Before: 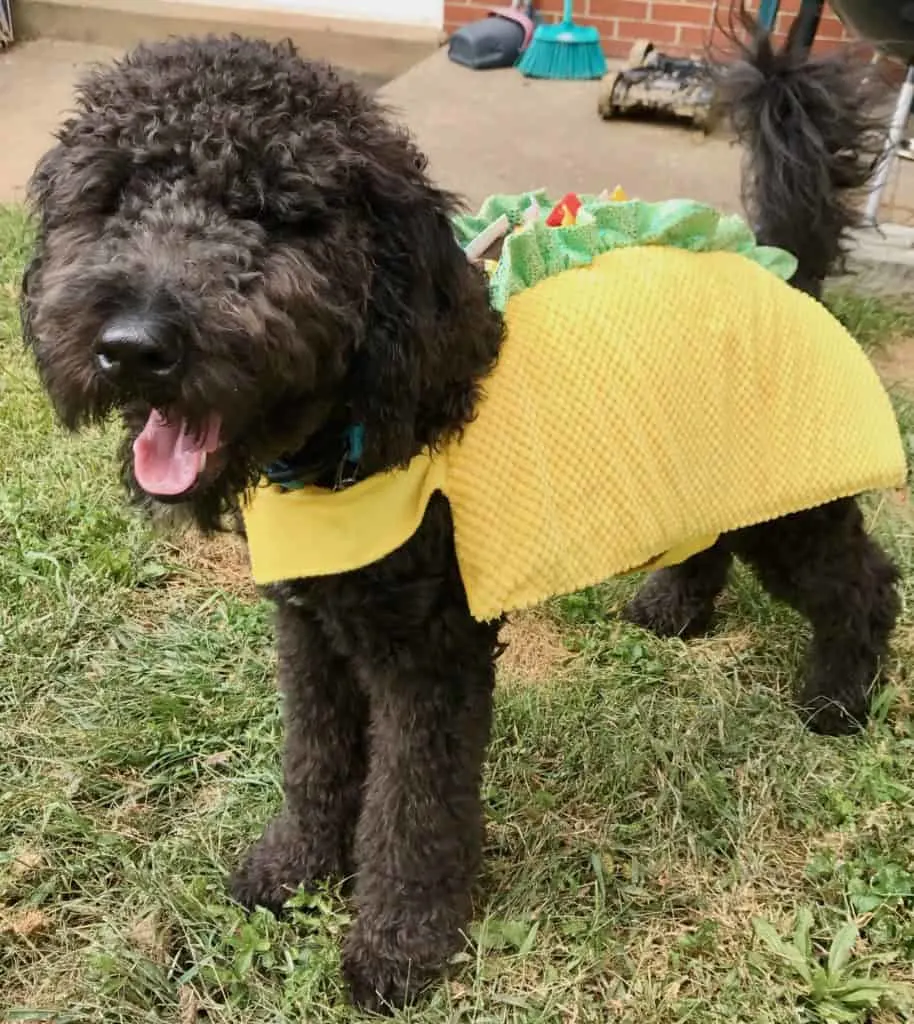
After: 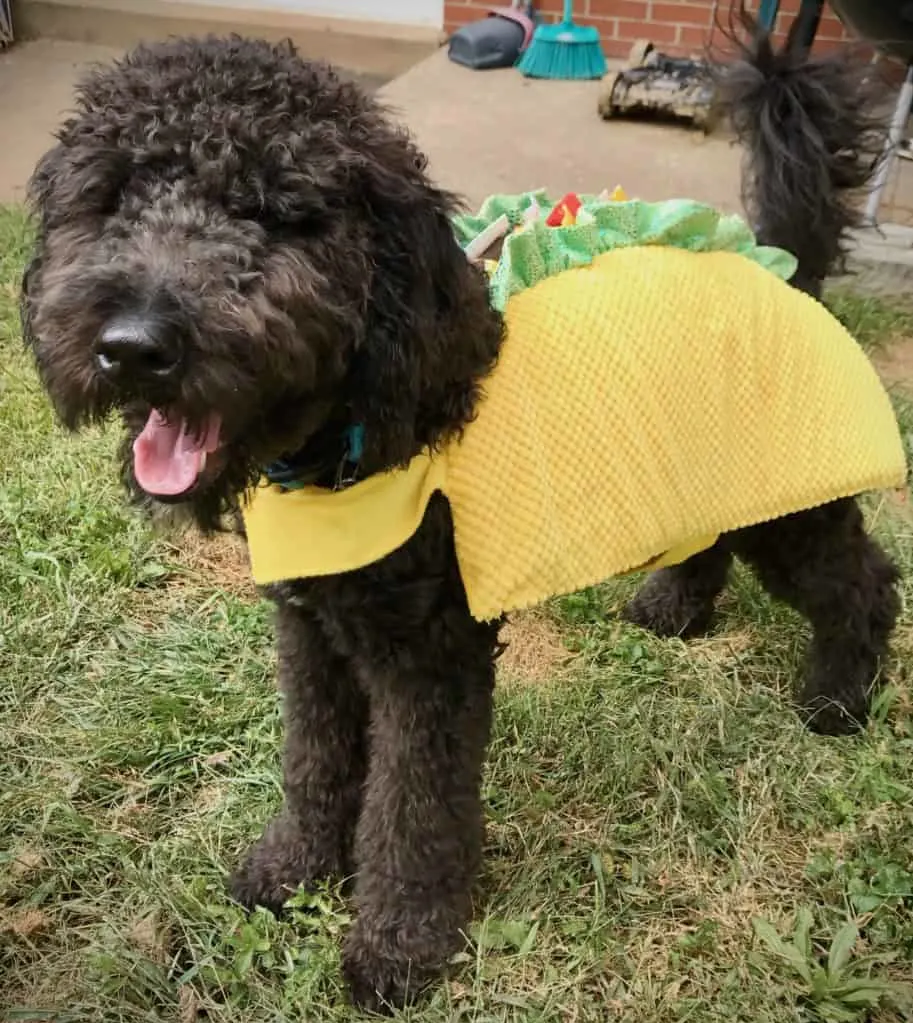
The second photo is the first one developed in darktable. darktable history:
vignetting: brightness -0.605, saturation 0.003, center (0, 0.009)
crop: left 0.075%
